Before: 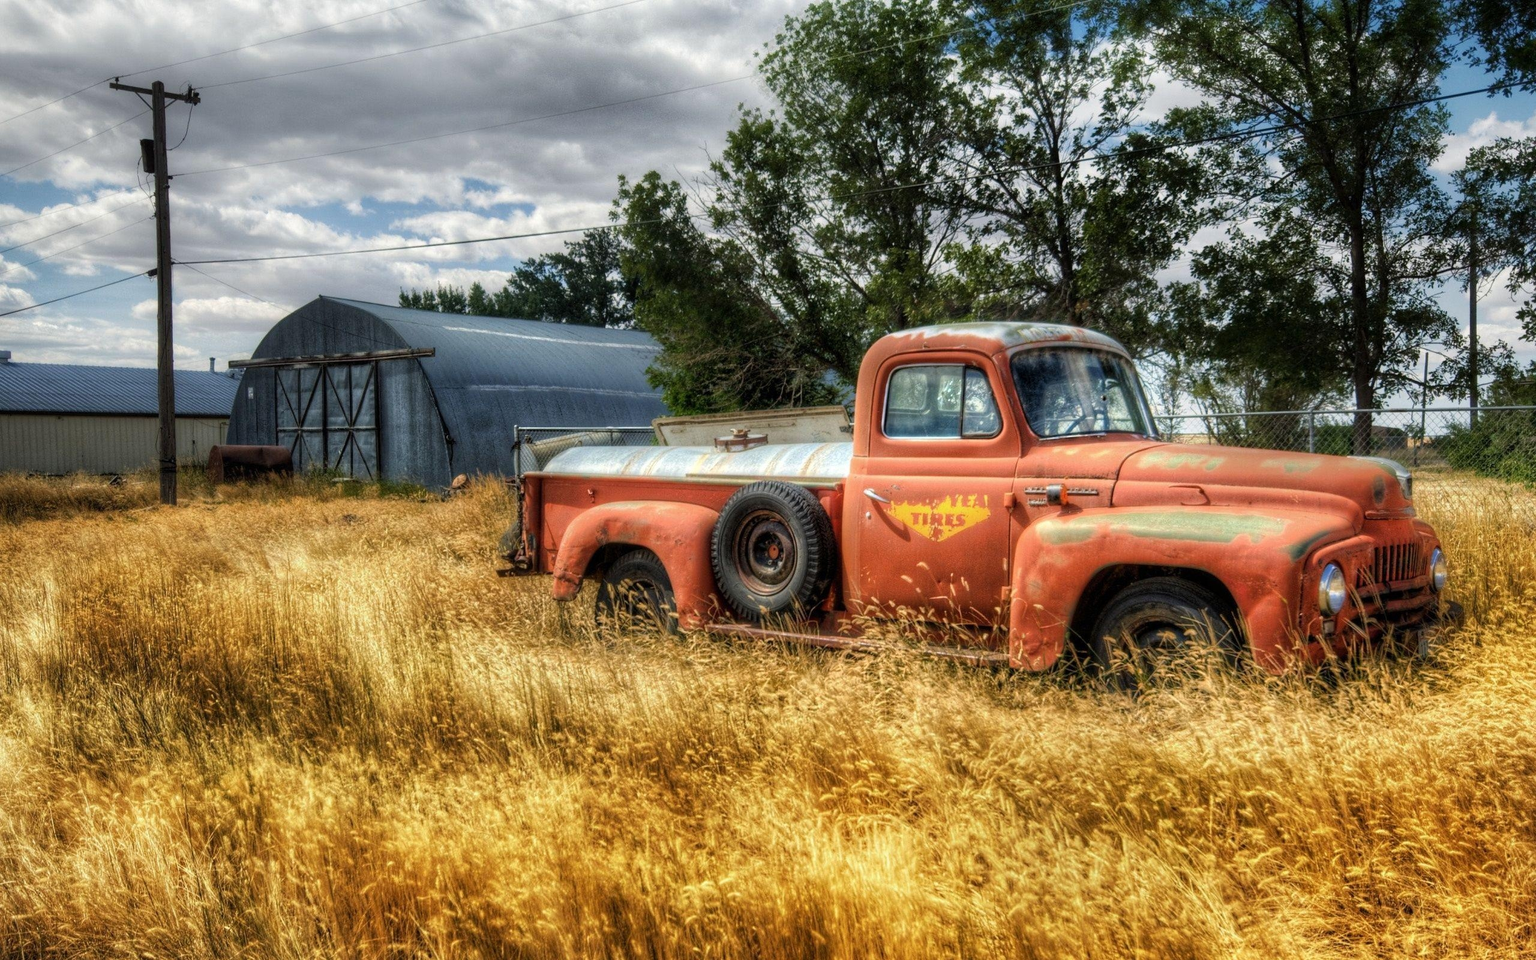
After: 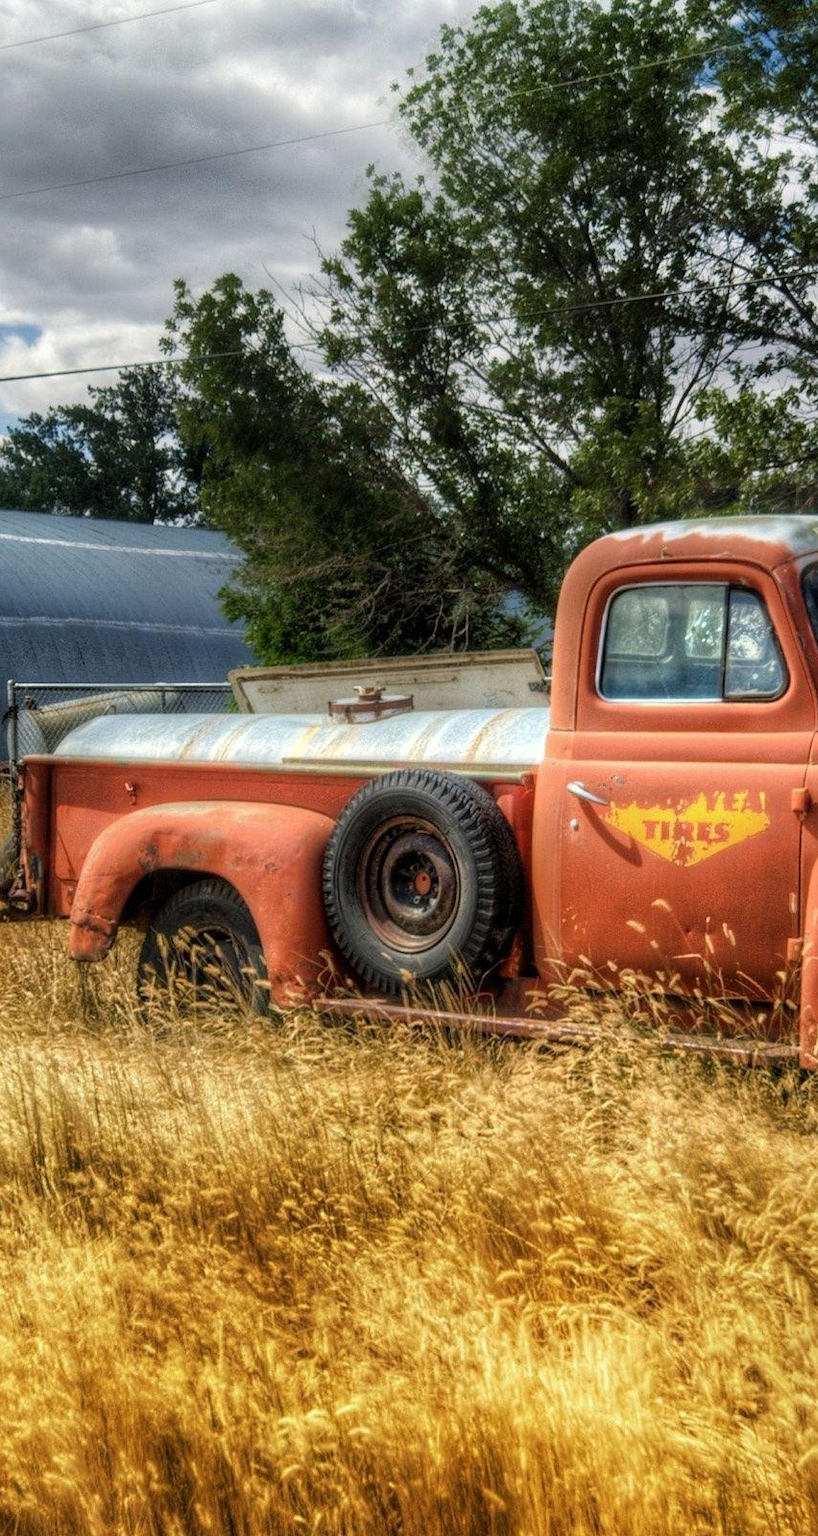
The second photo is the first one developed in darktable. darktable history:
crop: left 33.173%, right 33.484%
